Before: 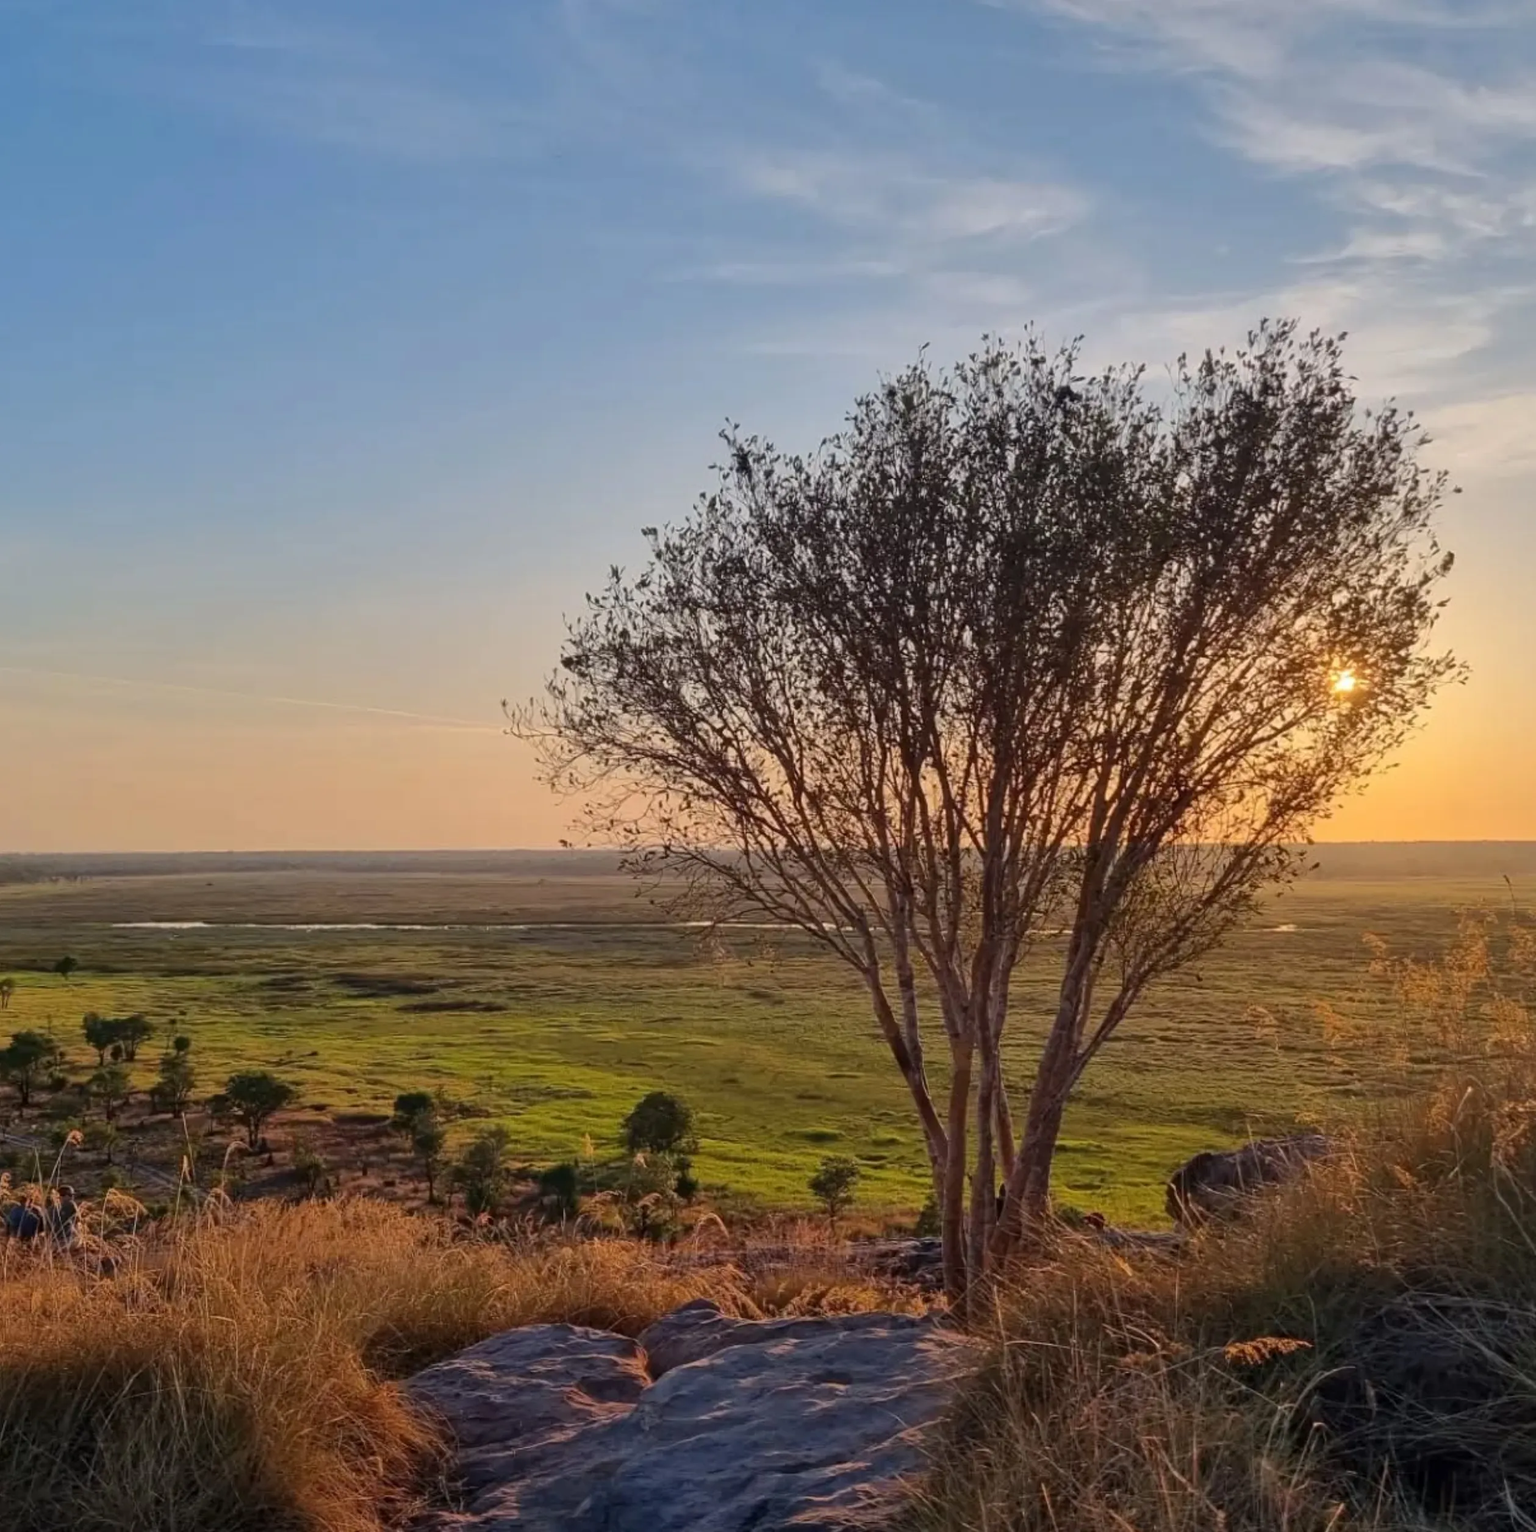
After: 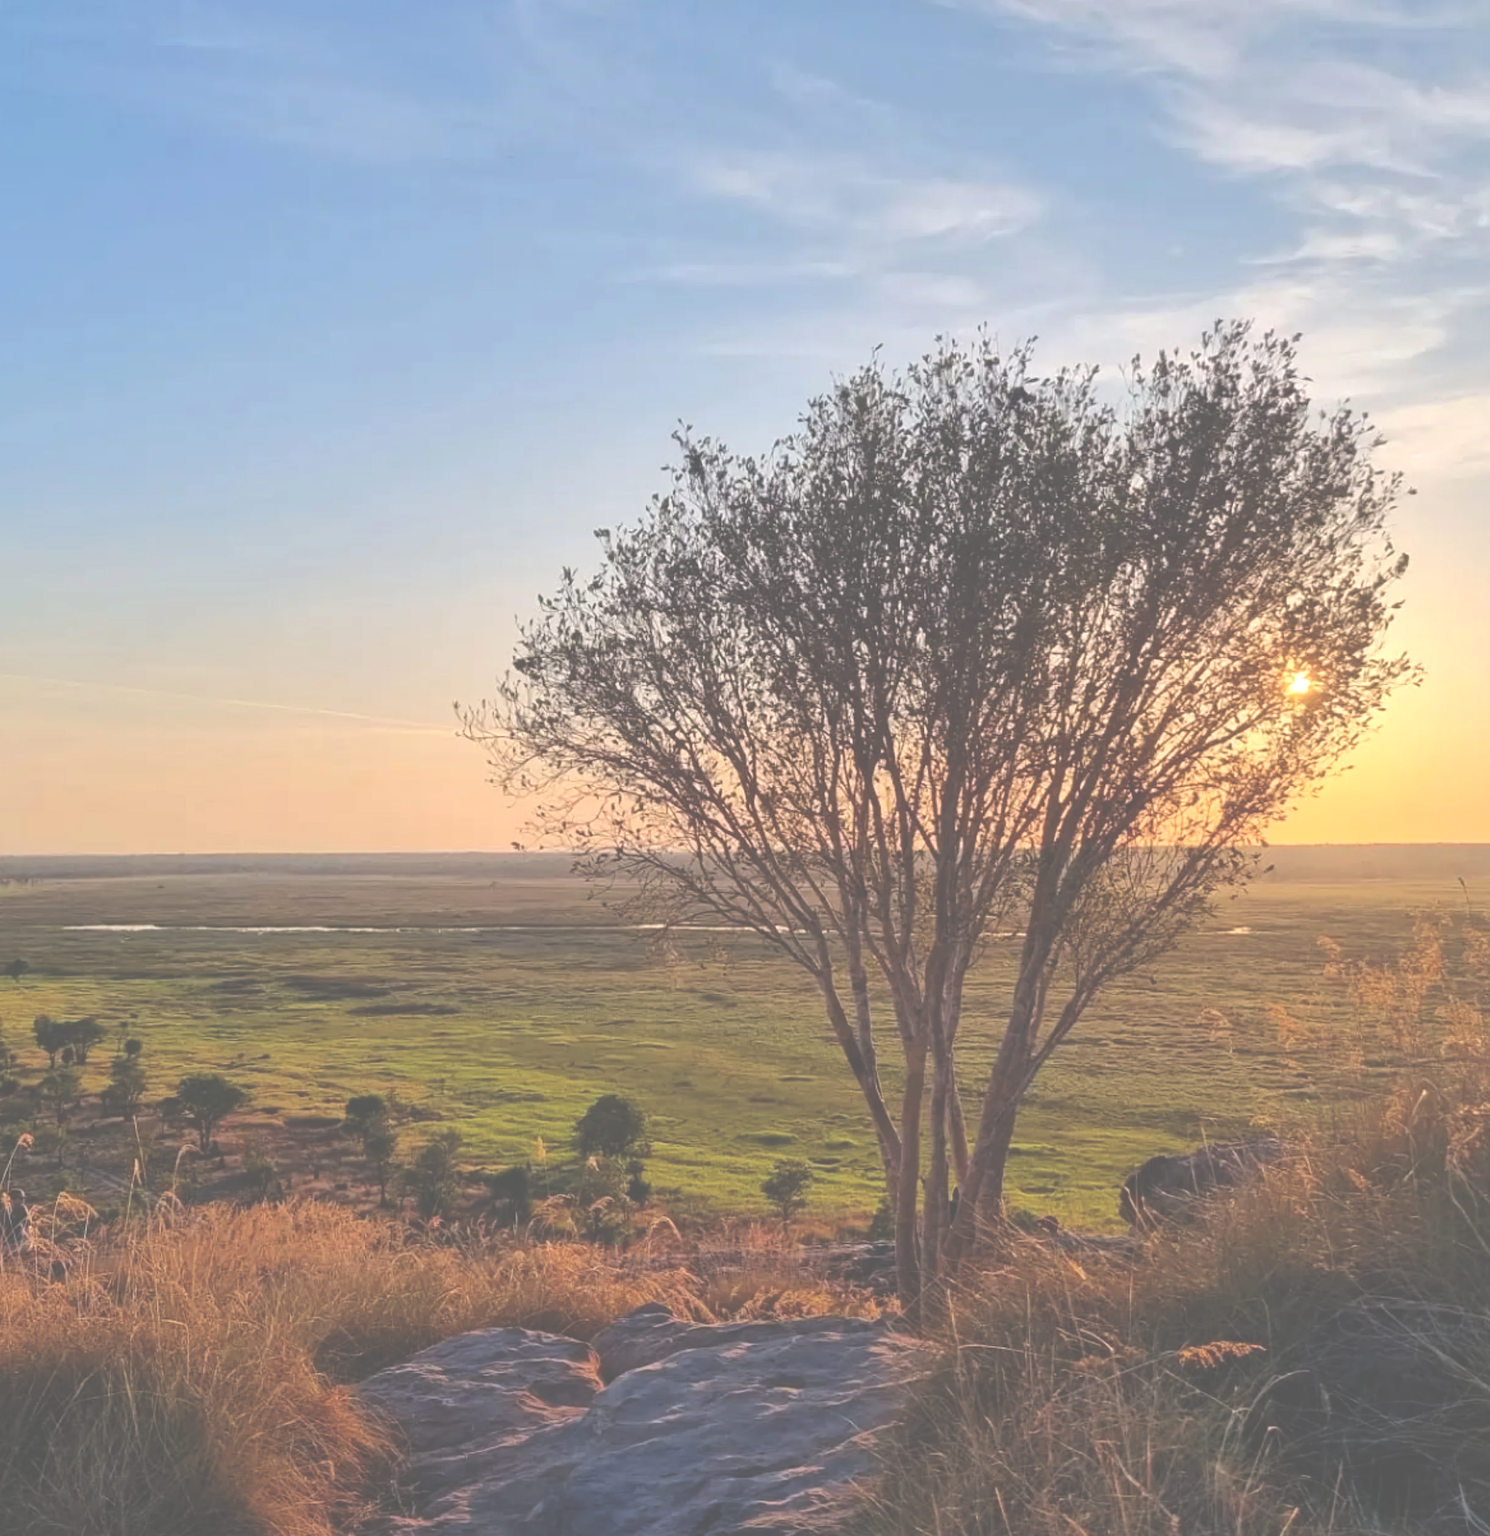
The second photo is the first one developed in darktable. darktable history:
exposure: black level correction -0.071, exposure 0.5 EV, compensate highlight preservation false
crop and rotate: left 3.238%
